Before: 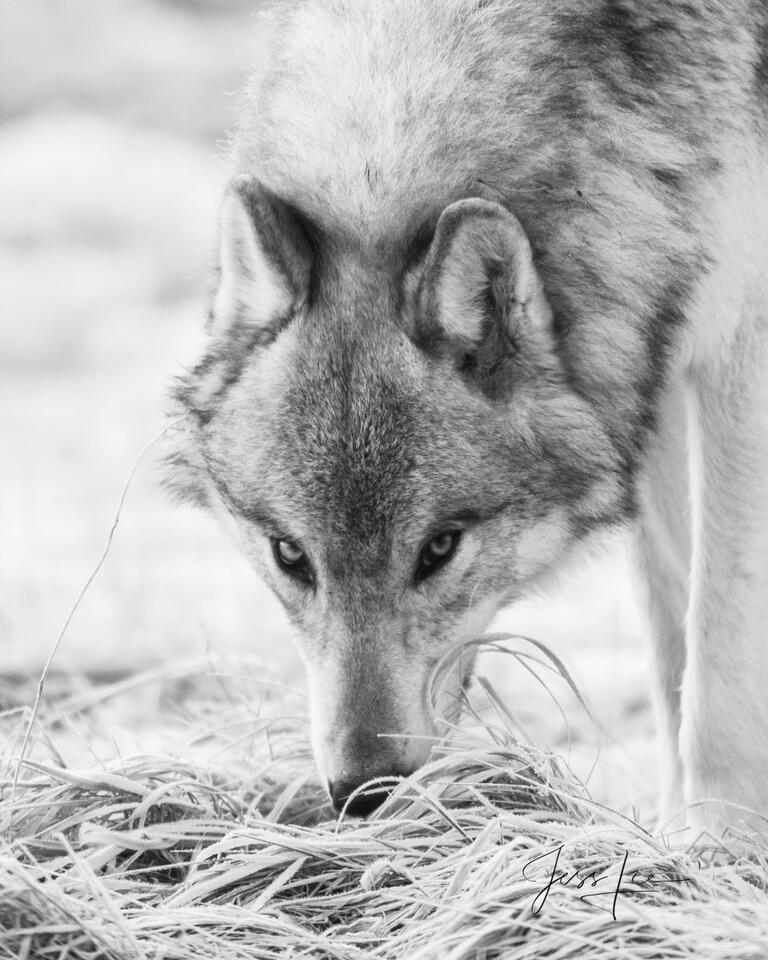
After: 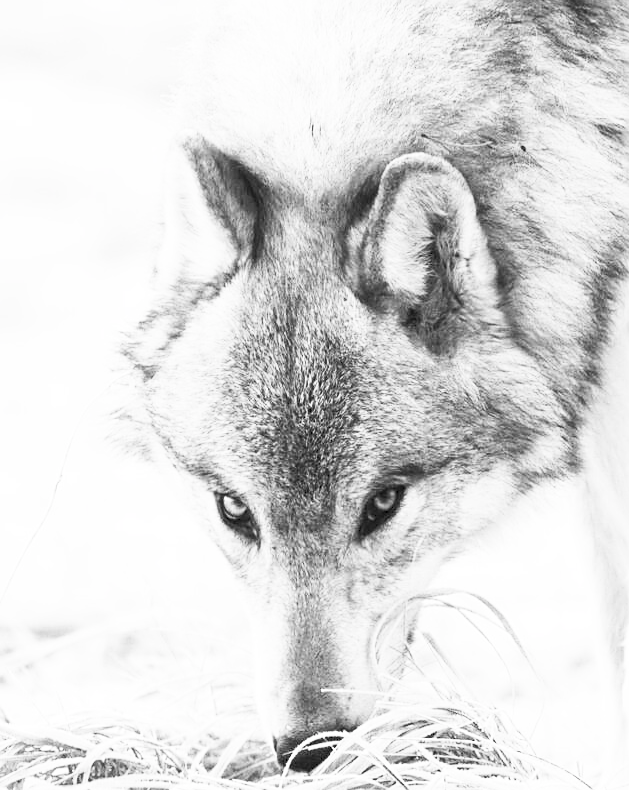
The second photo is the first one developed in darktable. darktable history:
sharpen: on, module defaults
crop and rotate: left 7.362%, top 4.708%, right 10.623%, bottom 12.908%
contrast brightness saturation: contrast 0.435, brightness 0.545, saturation -0.206
color zones: curves: ch0 [(0.004, 0.306) (0.107, 0.448) (0.252, 0.656) (0.41, 0.398) (0.595, 0.515) (0.768, 0.628)]; ch1 [(0.07, 0.323) (0.151, 0.452) (0.252, 0.608) (0.346, 0.221) (0.463, 0.189) (0.61, 0.368) (0.735, 0.395) (0.921, 0.412)]; ch2 [(0, 0.476) (0.132, 0.512) (0.243, 0.512) (0.397, 0.48) (0.522, 0.376) (0.634, 0.536) (0.761, 0.46)]
shadows and highlights: radius 93.93, shadows -13.73, white point adjustment 0.212, highlights 31.89, compress 48.63%, soften with gaussian
